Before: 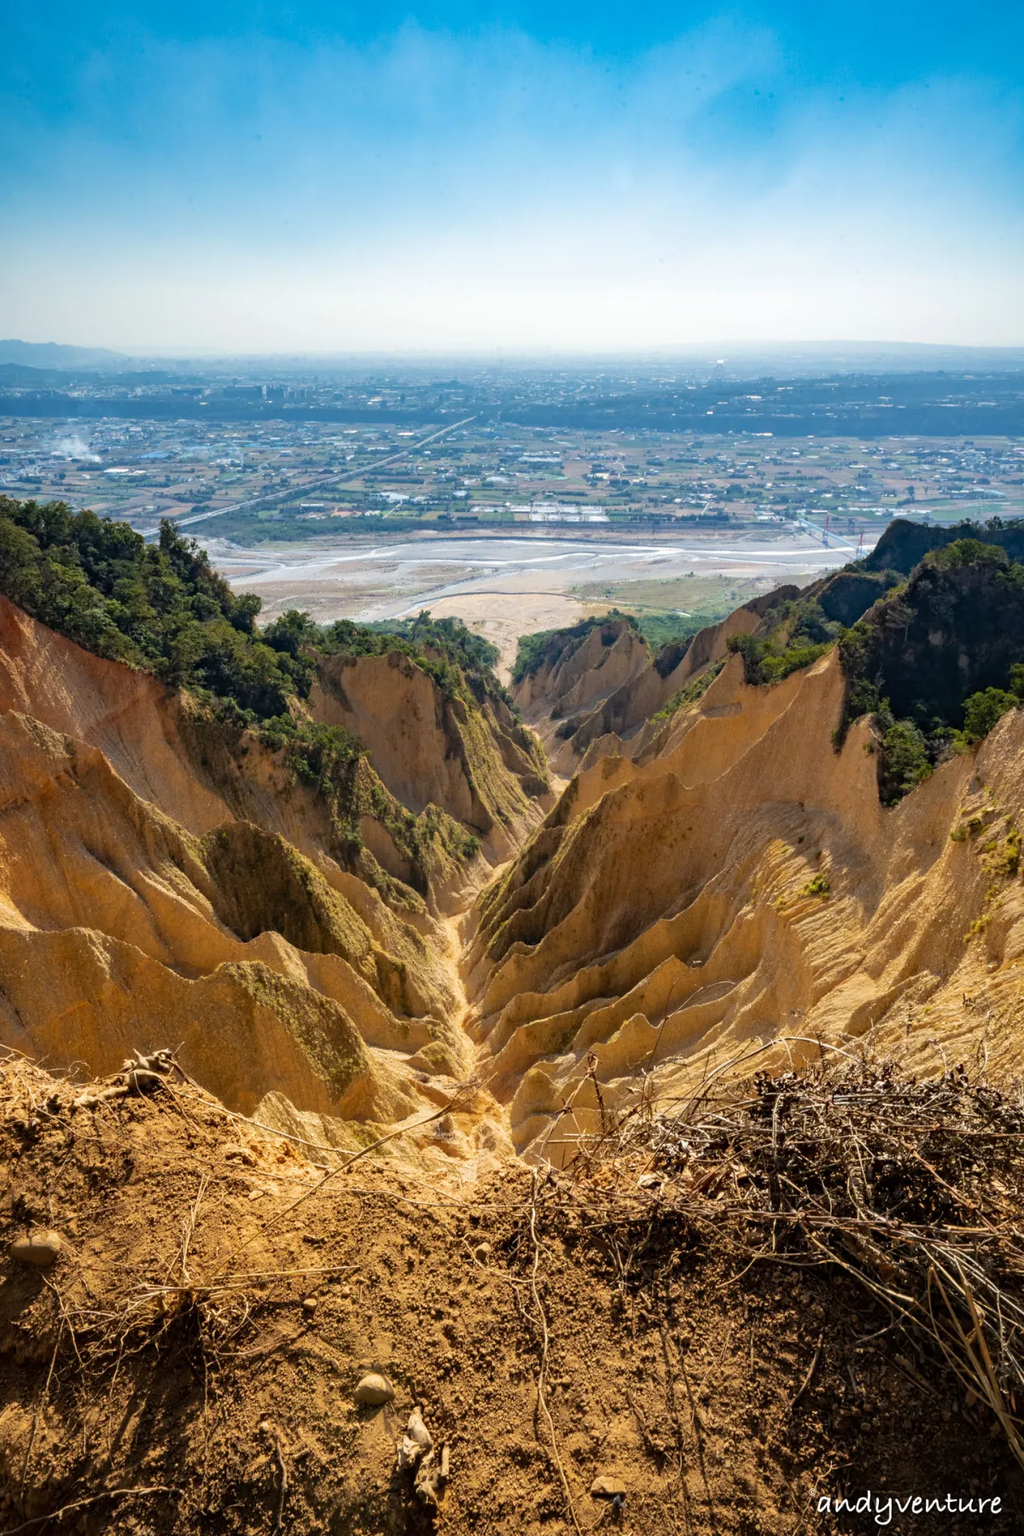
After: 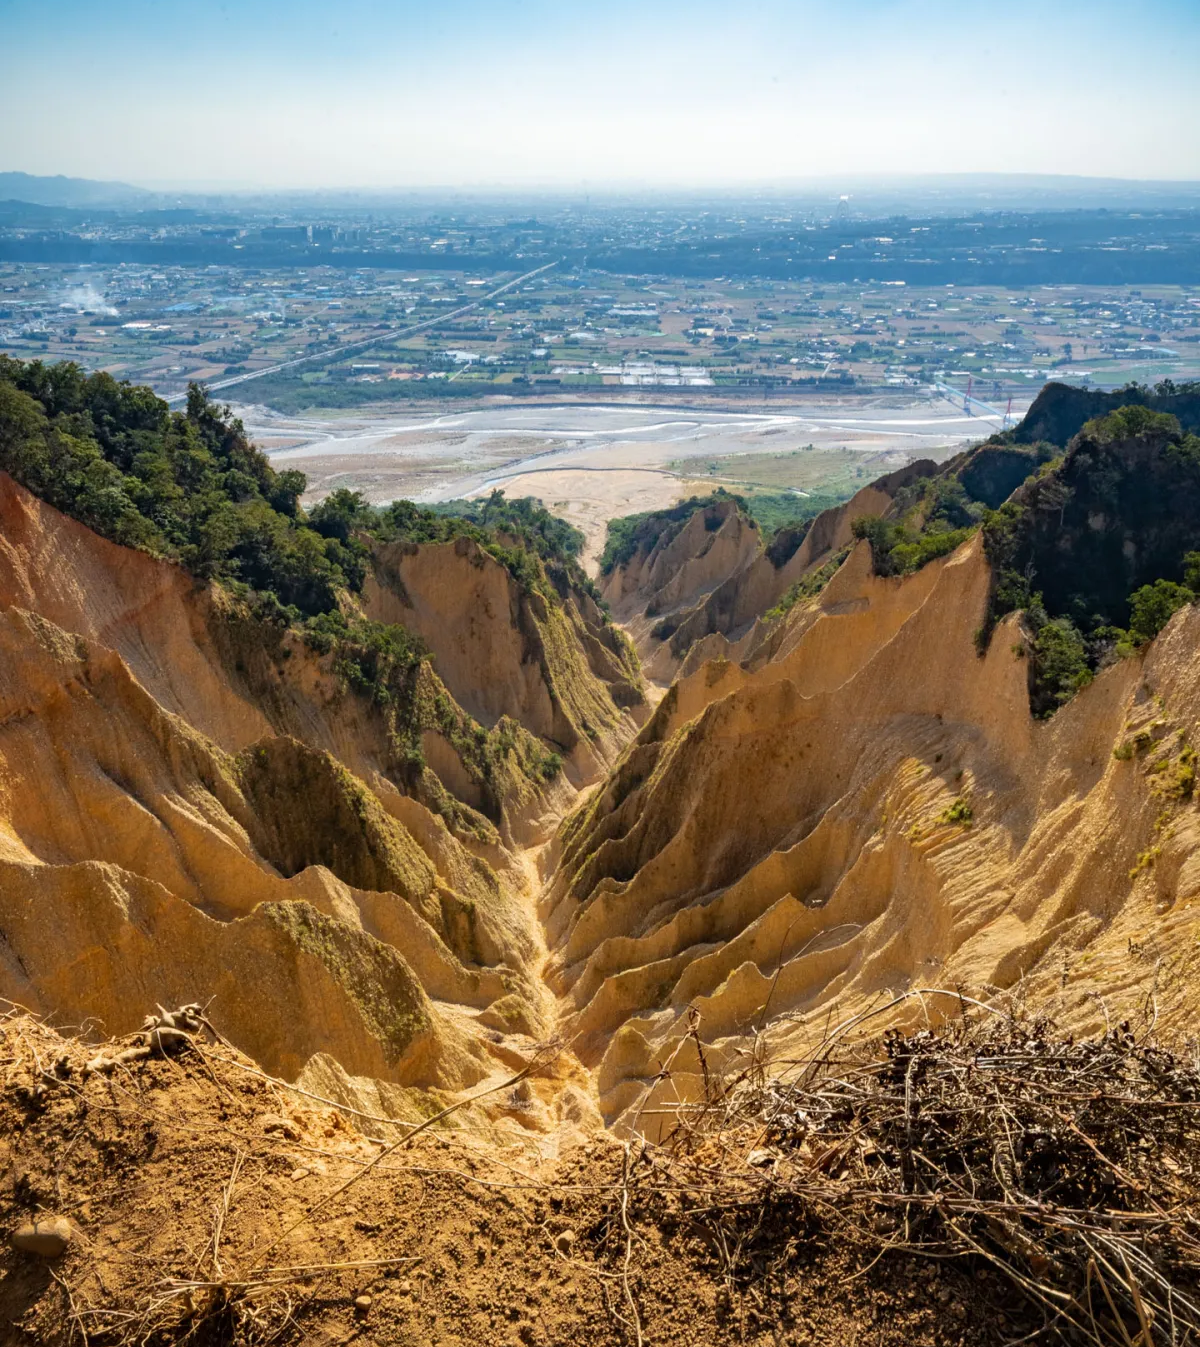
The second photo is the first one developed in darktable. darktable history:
crop and rotate: top 12.607%, bottom 12.548%
